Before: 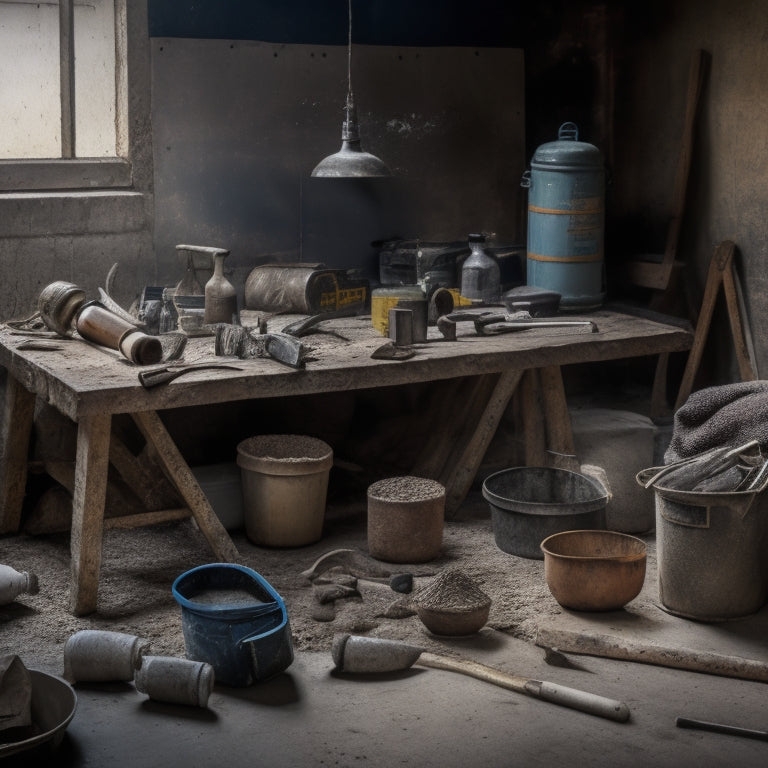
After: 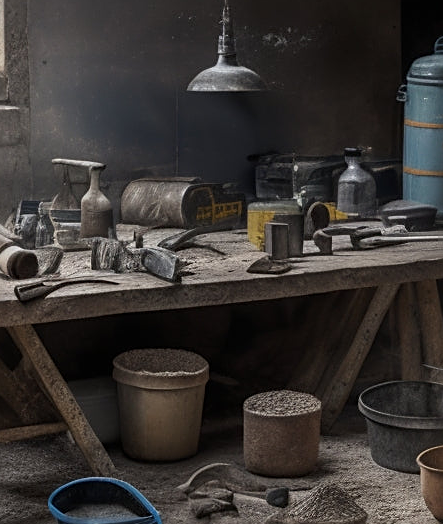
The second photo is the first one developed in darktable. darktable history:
crop: left 16.202%, top 11.208%, right 26.045%, bottom 20.557%
sharpen: on, module defaults
